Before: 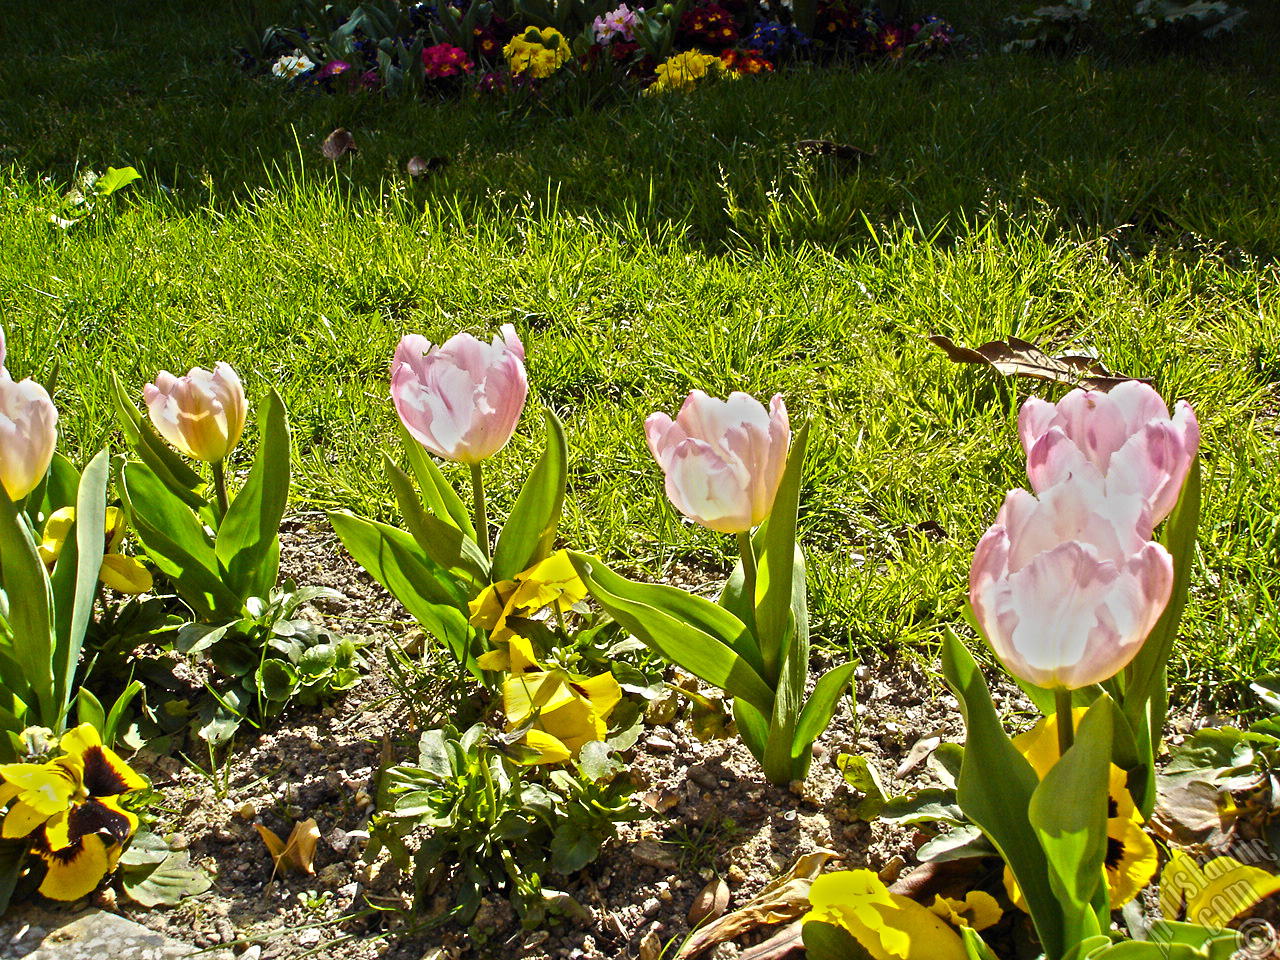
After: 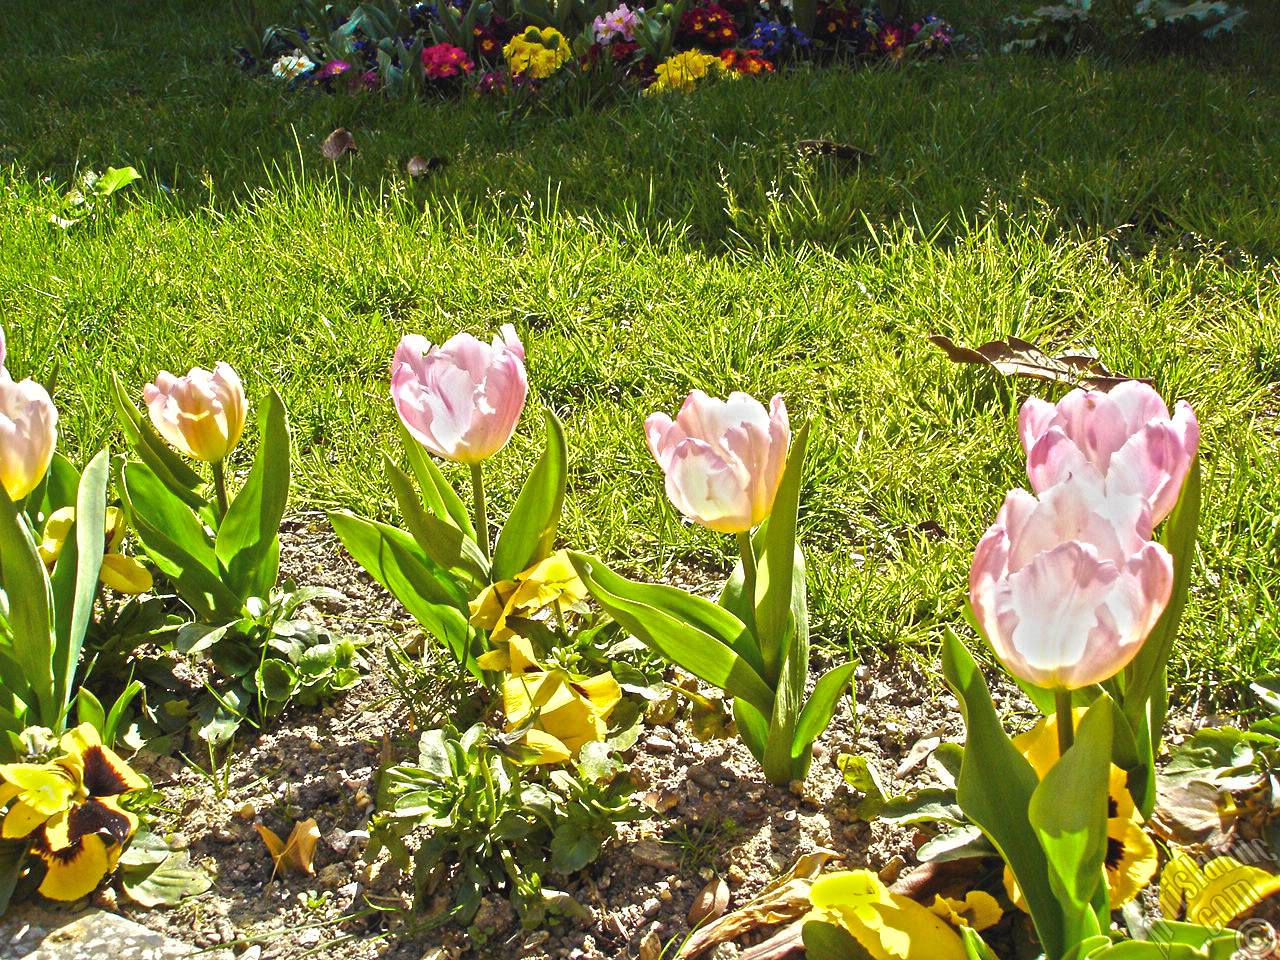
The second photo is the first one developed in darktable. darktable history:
color zones: curves: ch0 [(0.25, 0.5) (0.423, 0.5) (0.443, 0.5) (0.521, 0.756) (0.568, 0.5) (0.576, 0.5) (0.75, 0.5)]; ch1 [(0.25, 0.5) (0.423, 0.5) (0.443, 0.5) (0.539, 0.873) (0.624, 0.565) (0.631, 0.5) (0.75, 0.5)]
shadows and highlights: on, module defaults
exposure: black level correction -0.002, exposure 0.54 EV, compensate highlight preservation false
